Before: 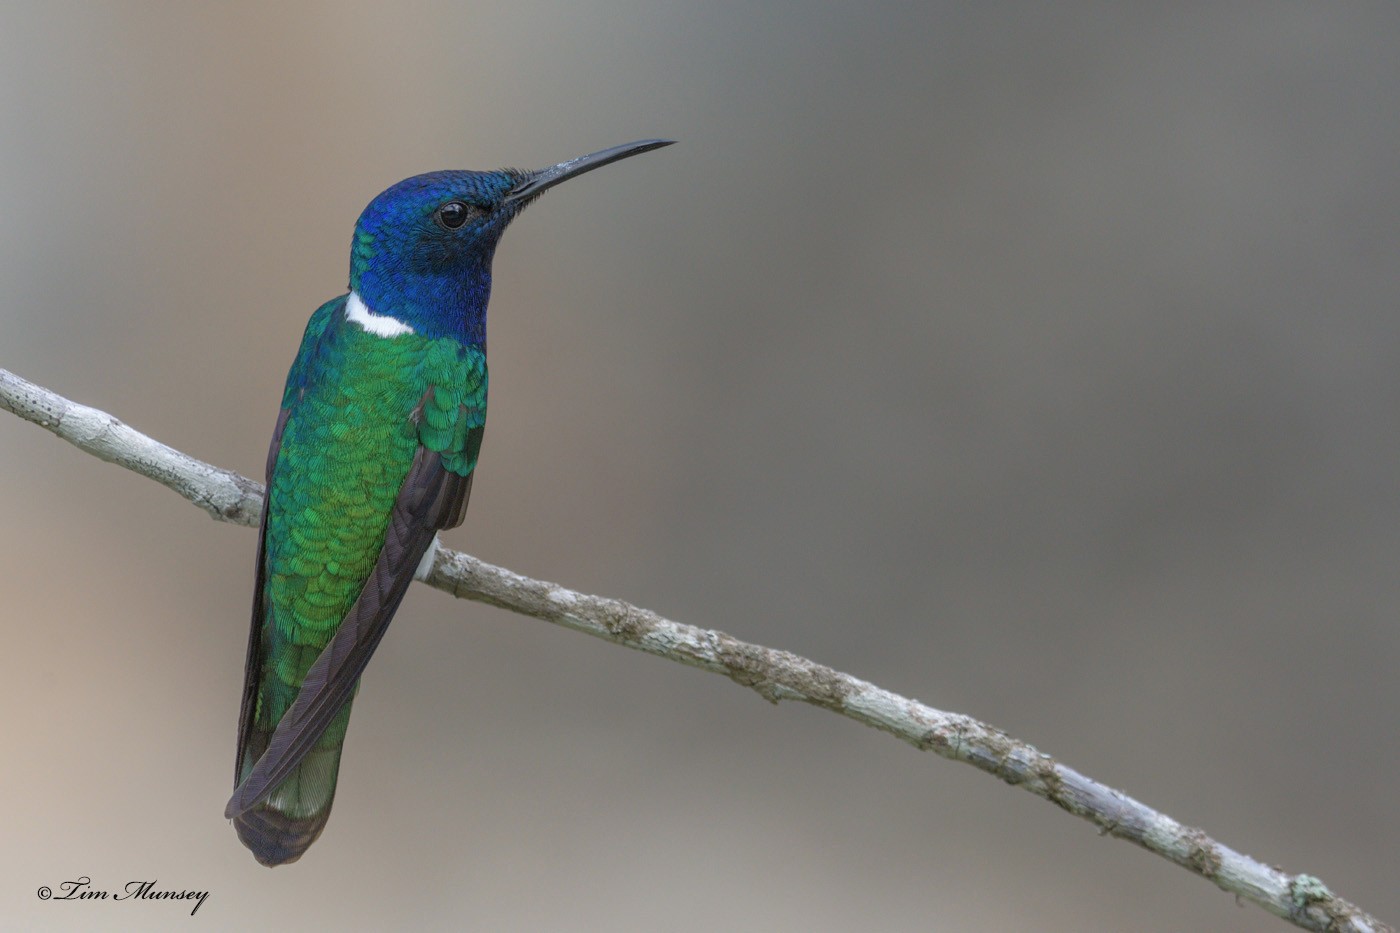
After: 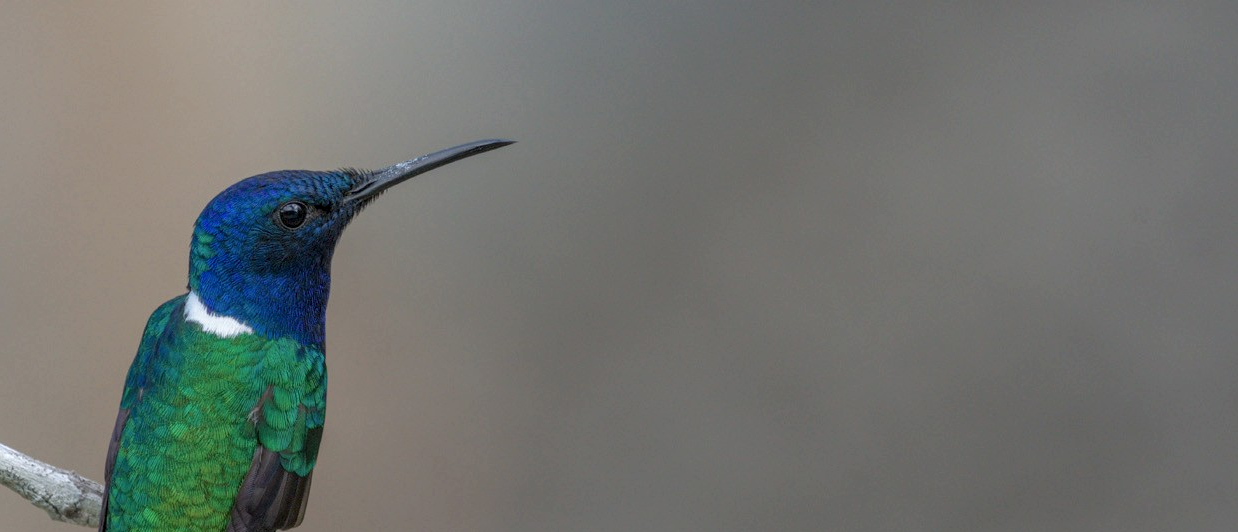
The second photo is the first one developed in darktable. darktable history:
local contrast: on, module defaults
crop and rotate: left 11.52%, bottom 42.913%
